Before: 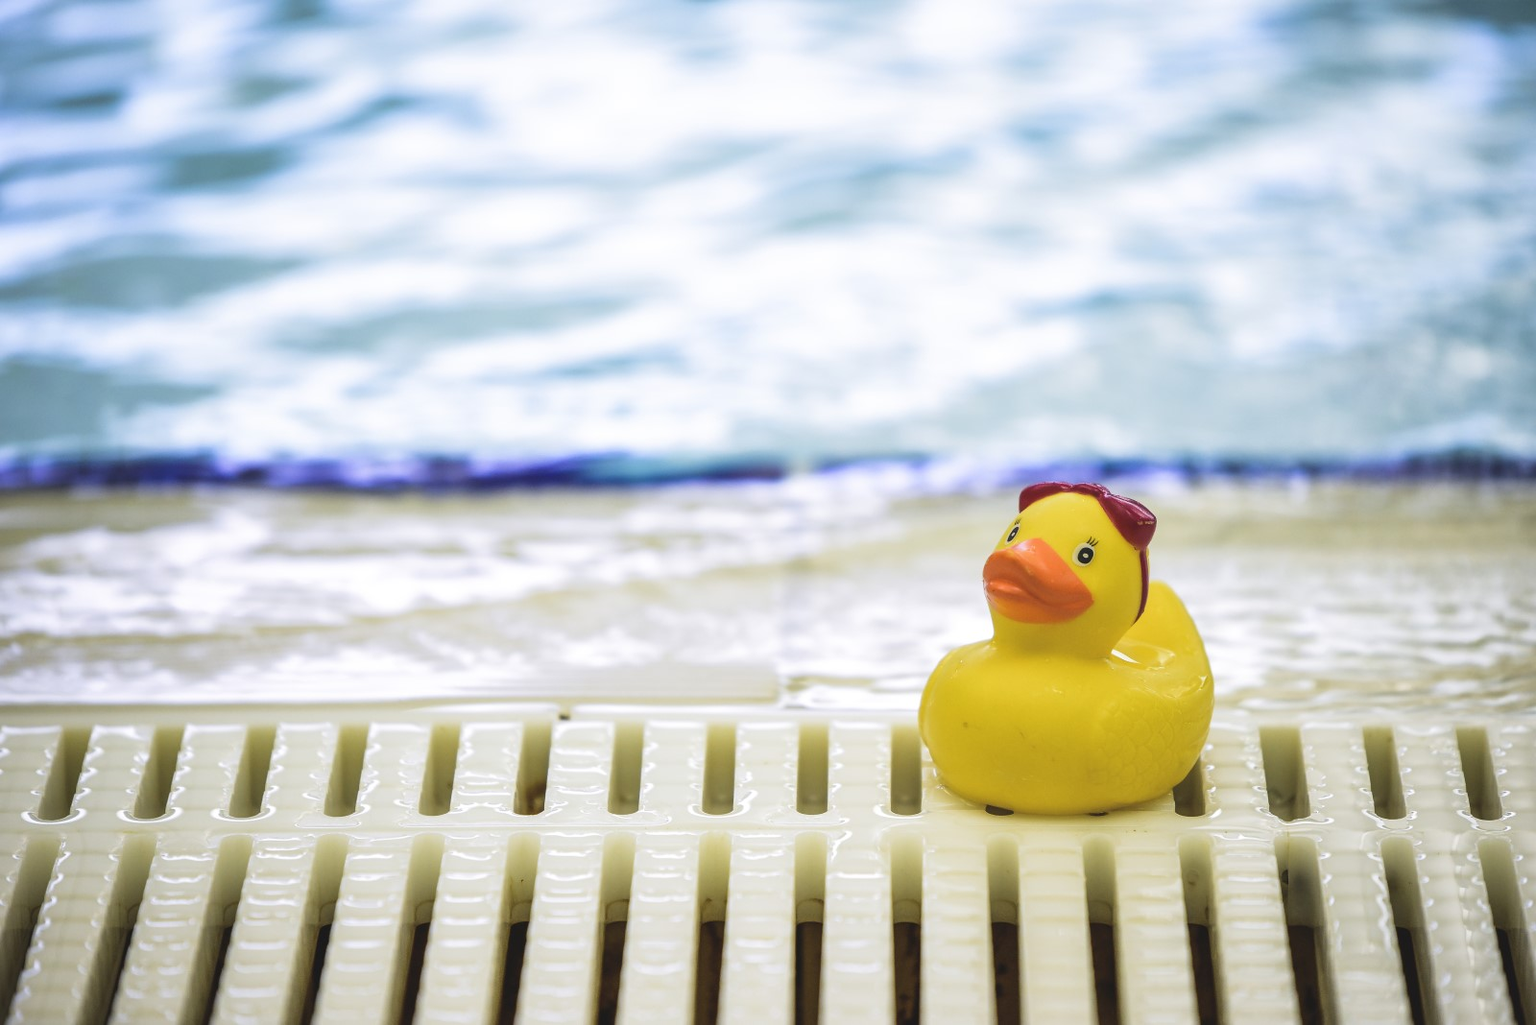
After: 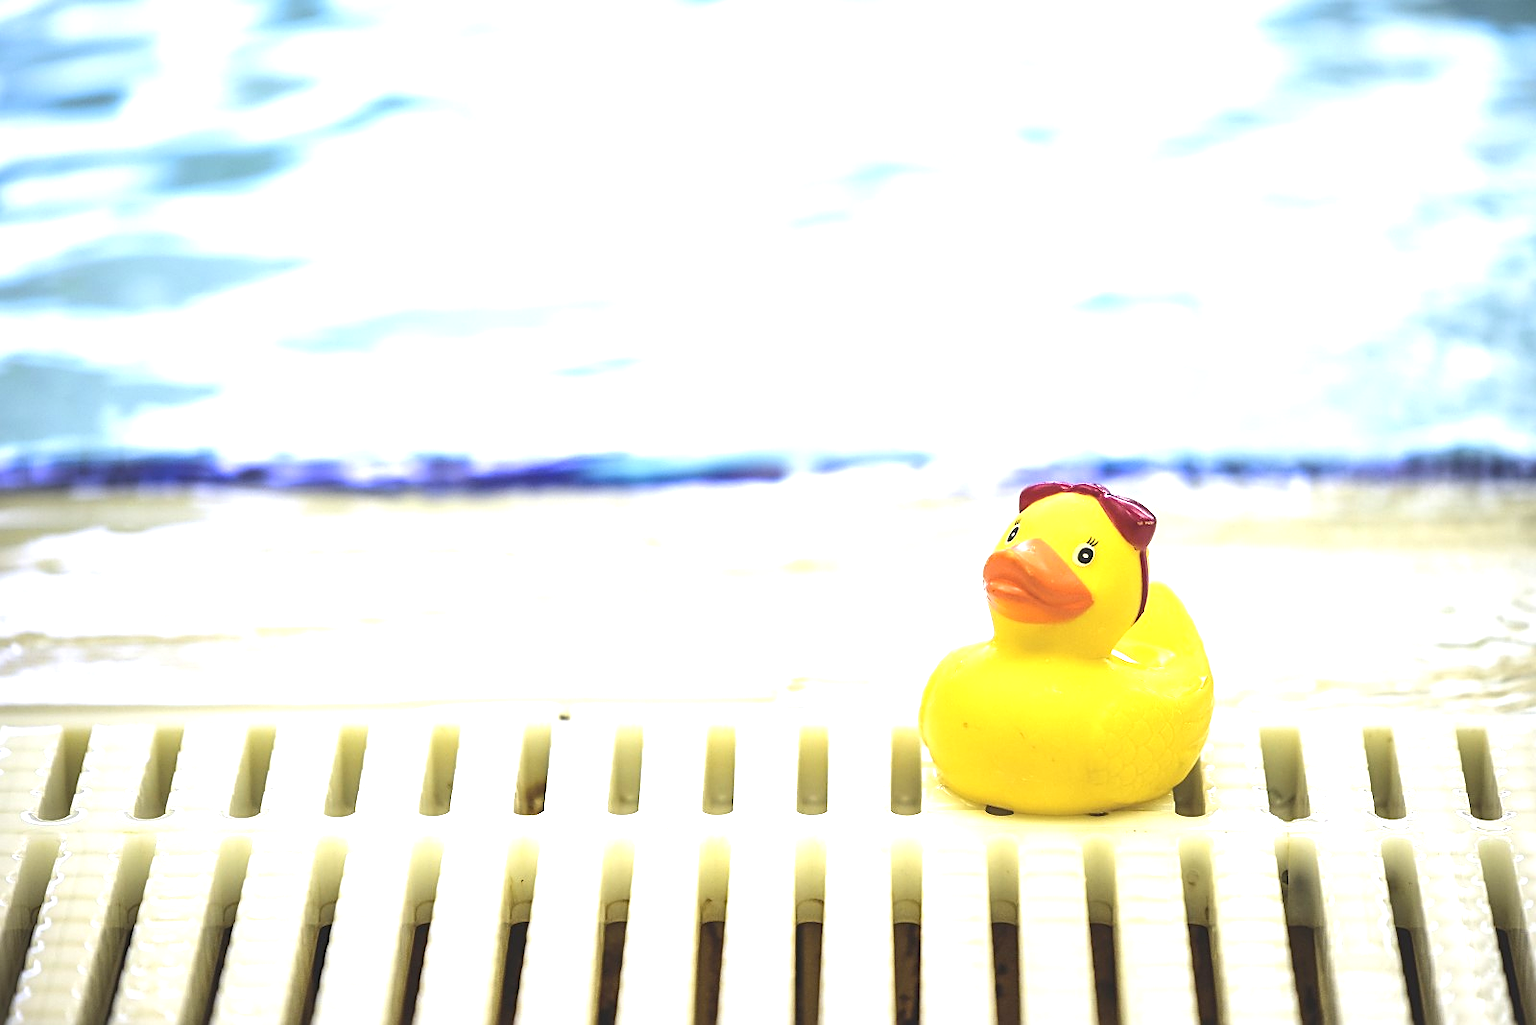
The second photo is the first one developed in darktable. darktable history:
exposure: black level correction 0, exposure 1.015 EV, compensate exposure bias true, compensate highlight preservation false
sharpen: on, module defaults
